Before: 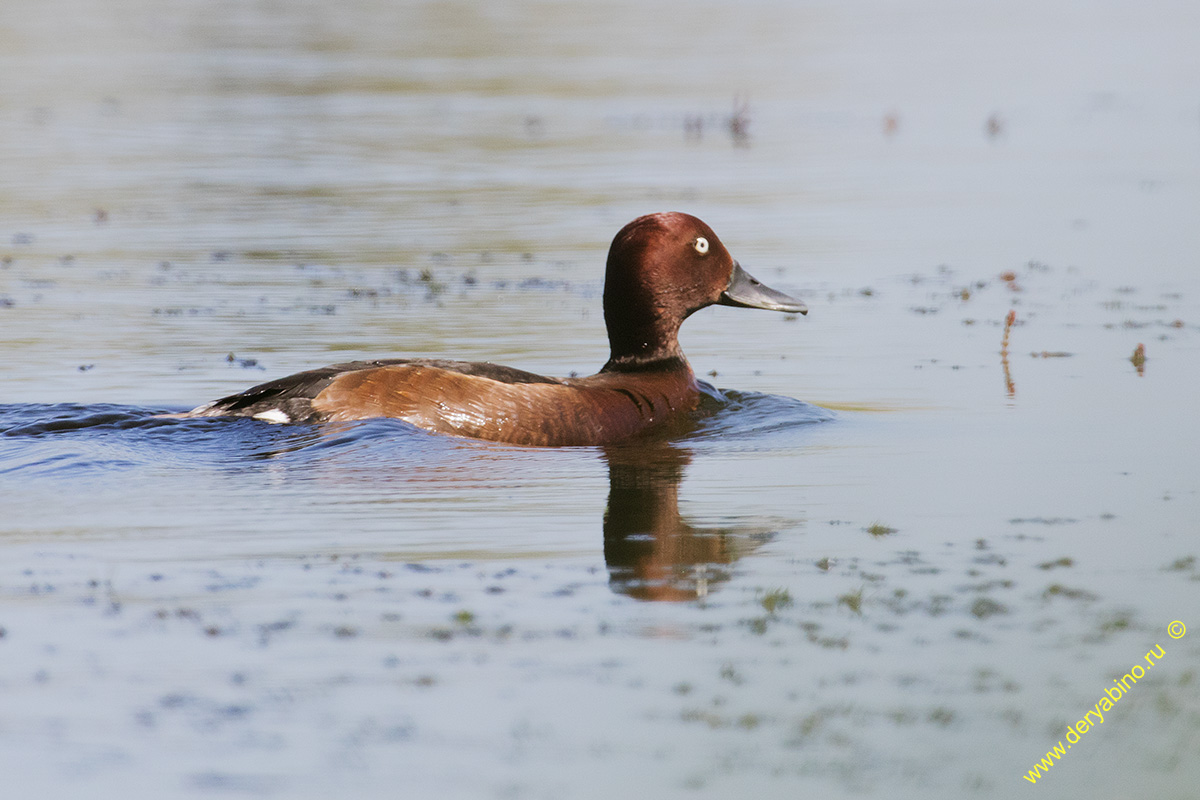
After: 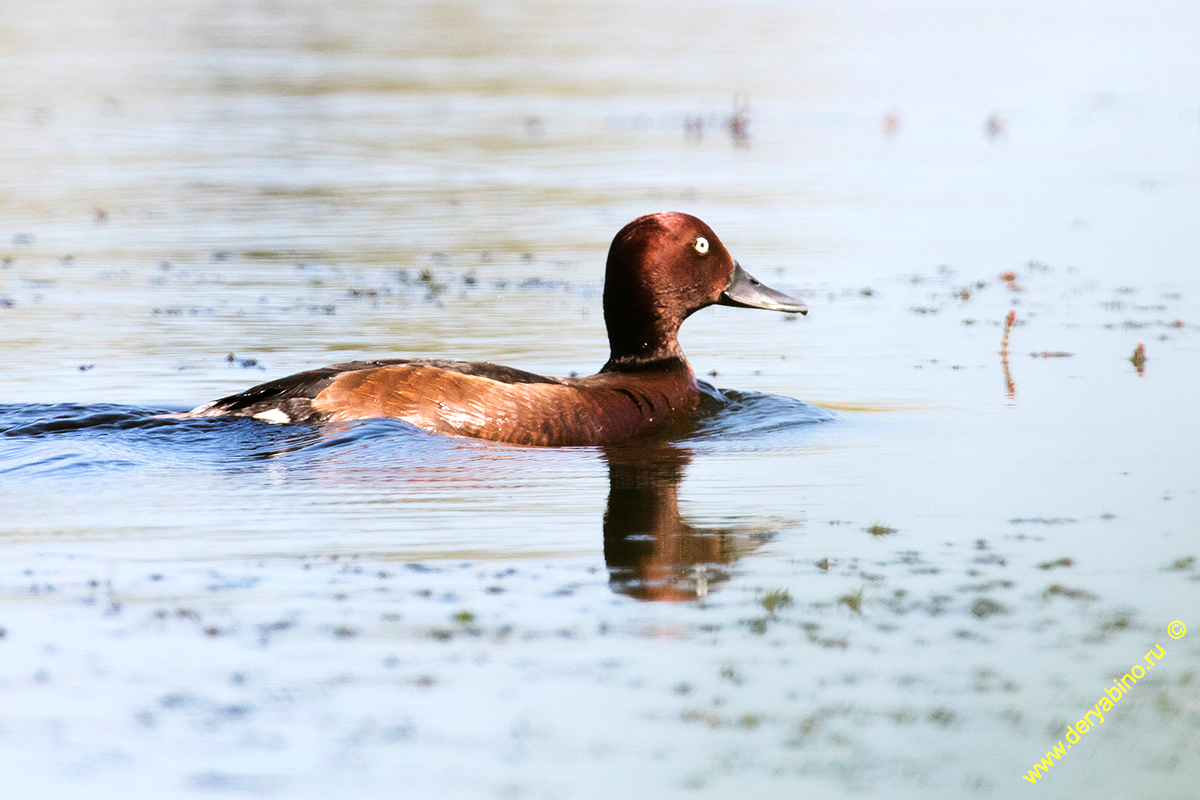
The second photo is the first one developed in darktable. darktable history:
tone equalizer: -8 EV -0.785 EV, -7 EV -0.666 EV, -6 EV -0.639 EV, -5 EV -0.389 EV, -3 EV 0.386 EV, -2 EV 0.6 EV, -1 EV 0.698 EV, +0 EV 0.745 EV, edges refinement/feathering 500, mask exposure compensation -1.57 EV, preserve details no
